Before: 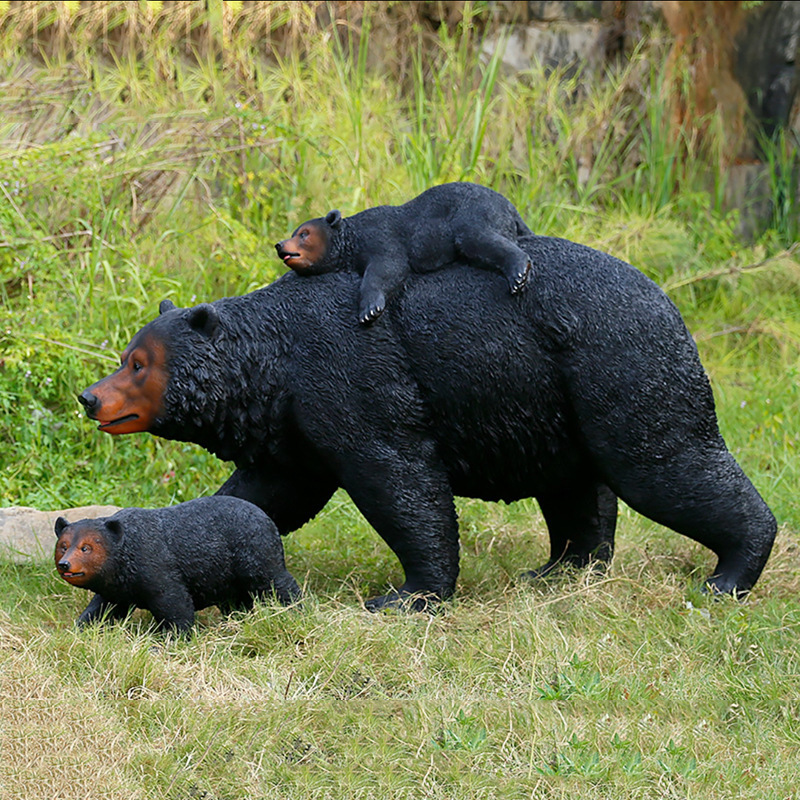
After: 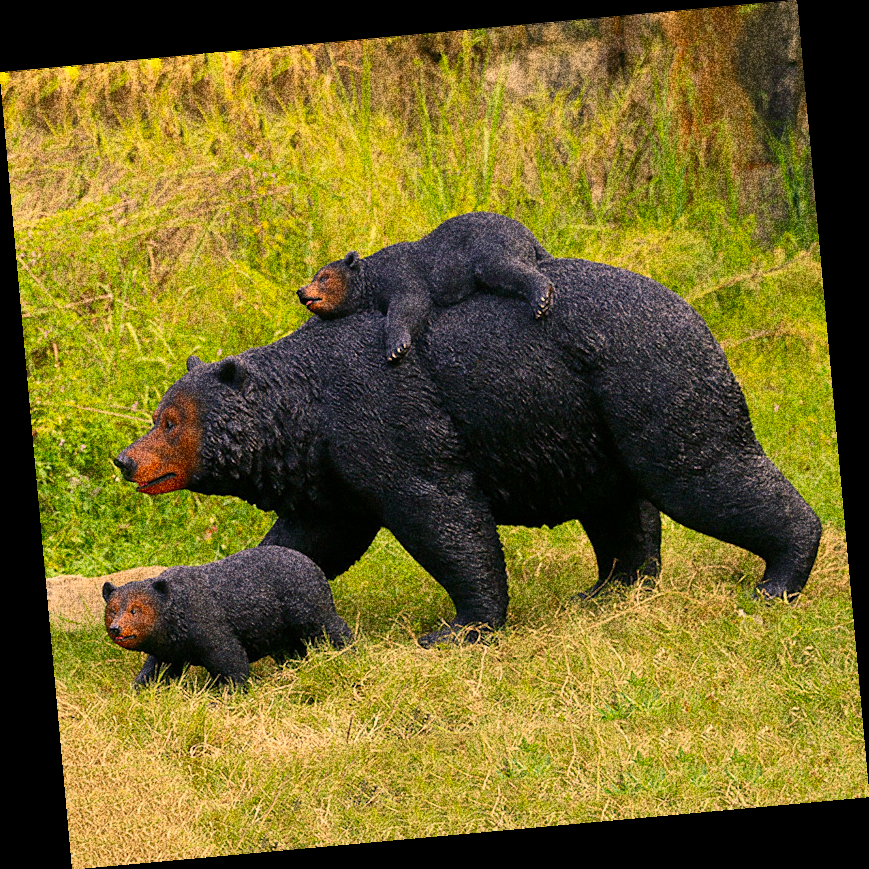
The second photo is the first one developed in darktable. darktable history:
color correction: highlights a* 15, highlights b* 31.55
velvia: on, module defaults
grain: coarseness 30.02 ISO, strength 100%
rotate and perspective: rotation -5.2°, automatic cropping off
contrast brightness saturation: saturation 0.1
